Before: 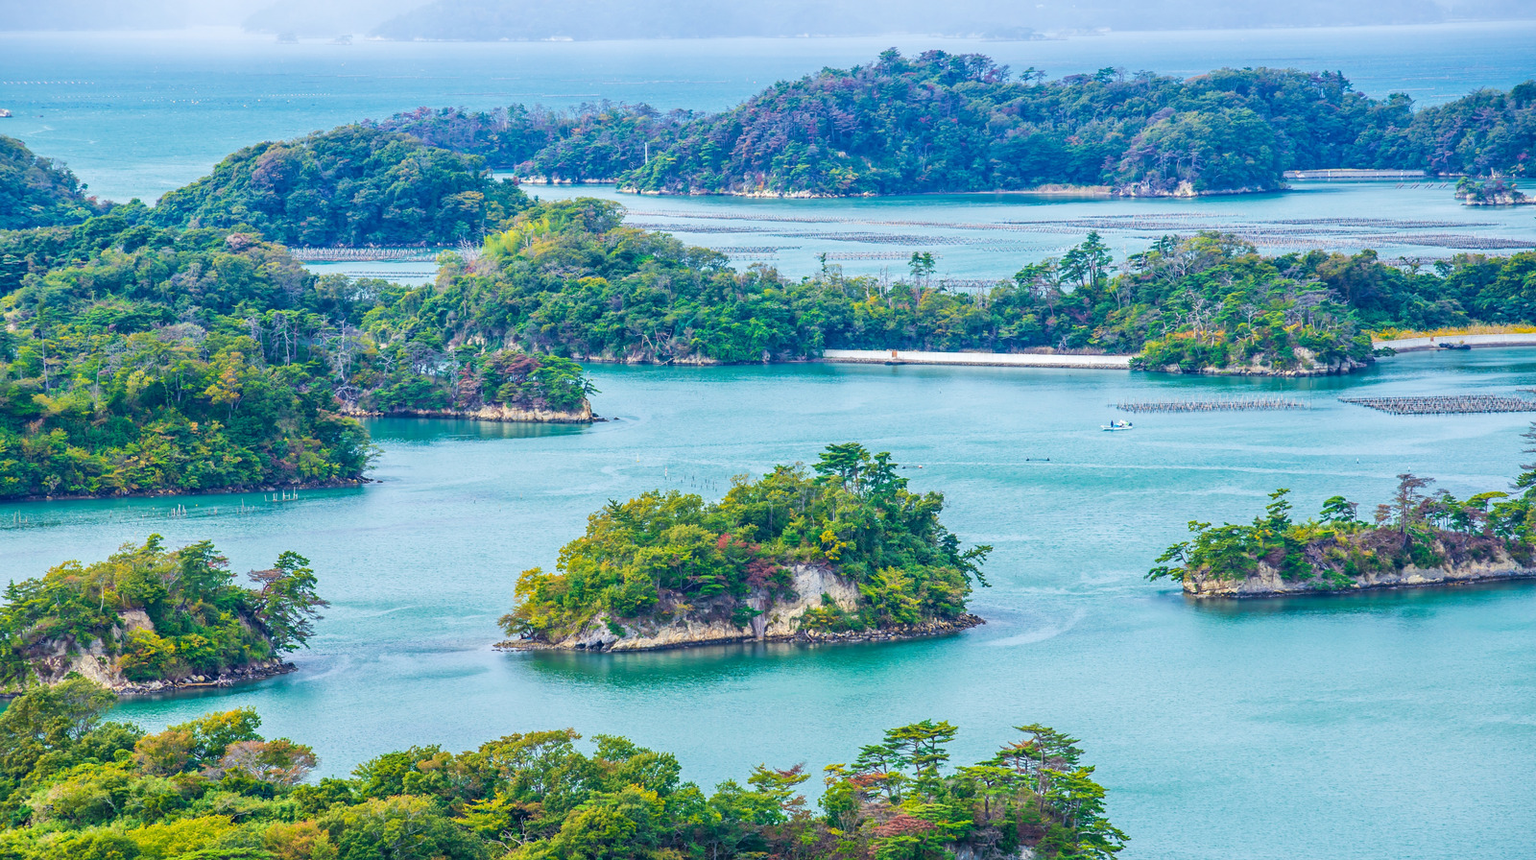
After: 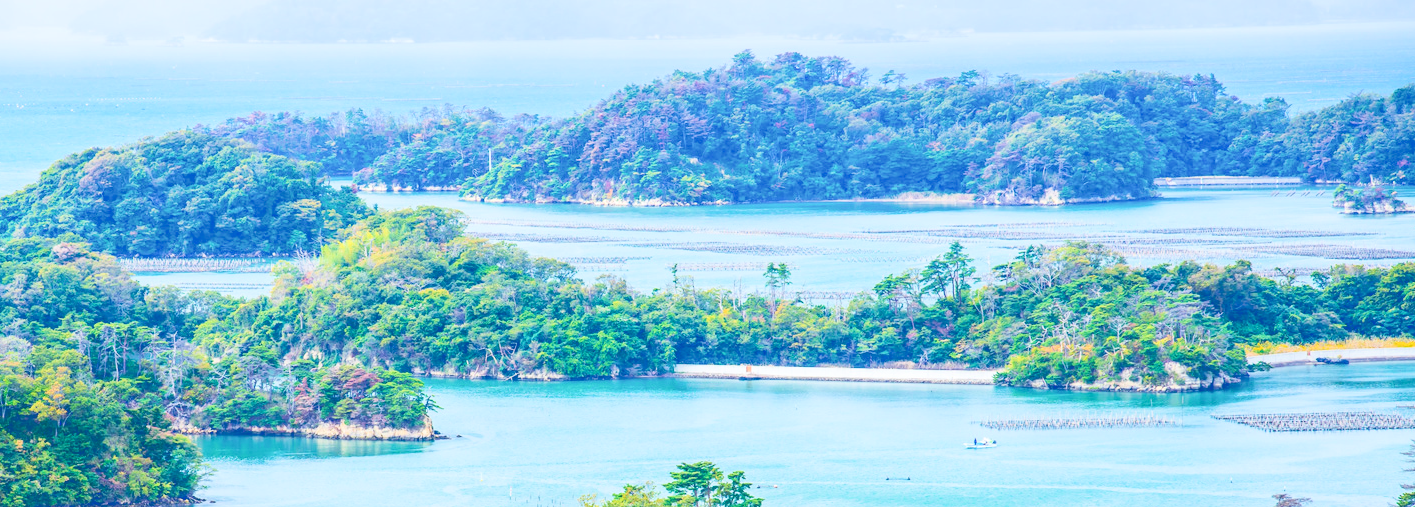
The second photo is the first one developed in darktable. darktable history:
tone curve: curves: ch0 [(0, 0) (0.003, 0.224) (0.011, 0.229) (0.025, 0.234) (0.044, 0.242) (0.069, 0.249) (0.1, 0.256) (0.136, 0.265) (0.177, 0.285) (0.224, 0.304) (0.277, 0.337) (0.335, 0.385) (0.399, 0.435) (0.468, 0.507) (0.543, 0.59) (0.623, 0.674) (0.709, 0.763) (0.801, 0.852) (0.898, 0.931) (1, 1)], color space Lab, linked channels, preserve colors none
filmic rgb: black relative exposure -7.1 EV, white relative exposure 5.38 EV, hardness 3.02
tone equalizer: -8 EV -1.07 EV, -7 EV -1.01 EV, -6 EV -0.877 EV, -5 EV -0.538 EV, -3 EV 0.55 EV, -2 EV 0.844 EV, -1 EV 0.987 EV, +0 EV 1.05 EV, mask exposure compensation -0.492 EV
crop and rotate: left 11.507%, bottom 43.372%
levels: levels [0, 0.476, 0.951]
exposure: compensate highlight preservation false
